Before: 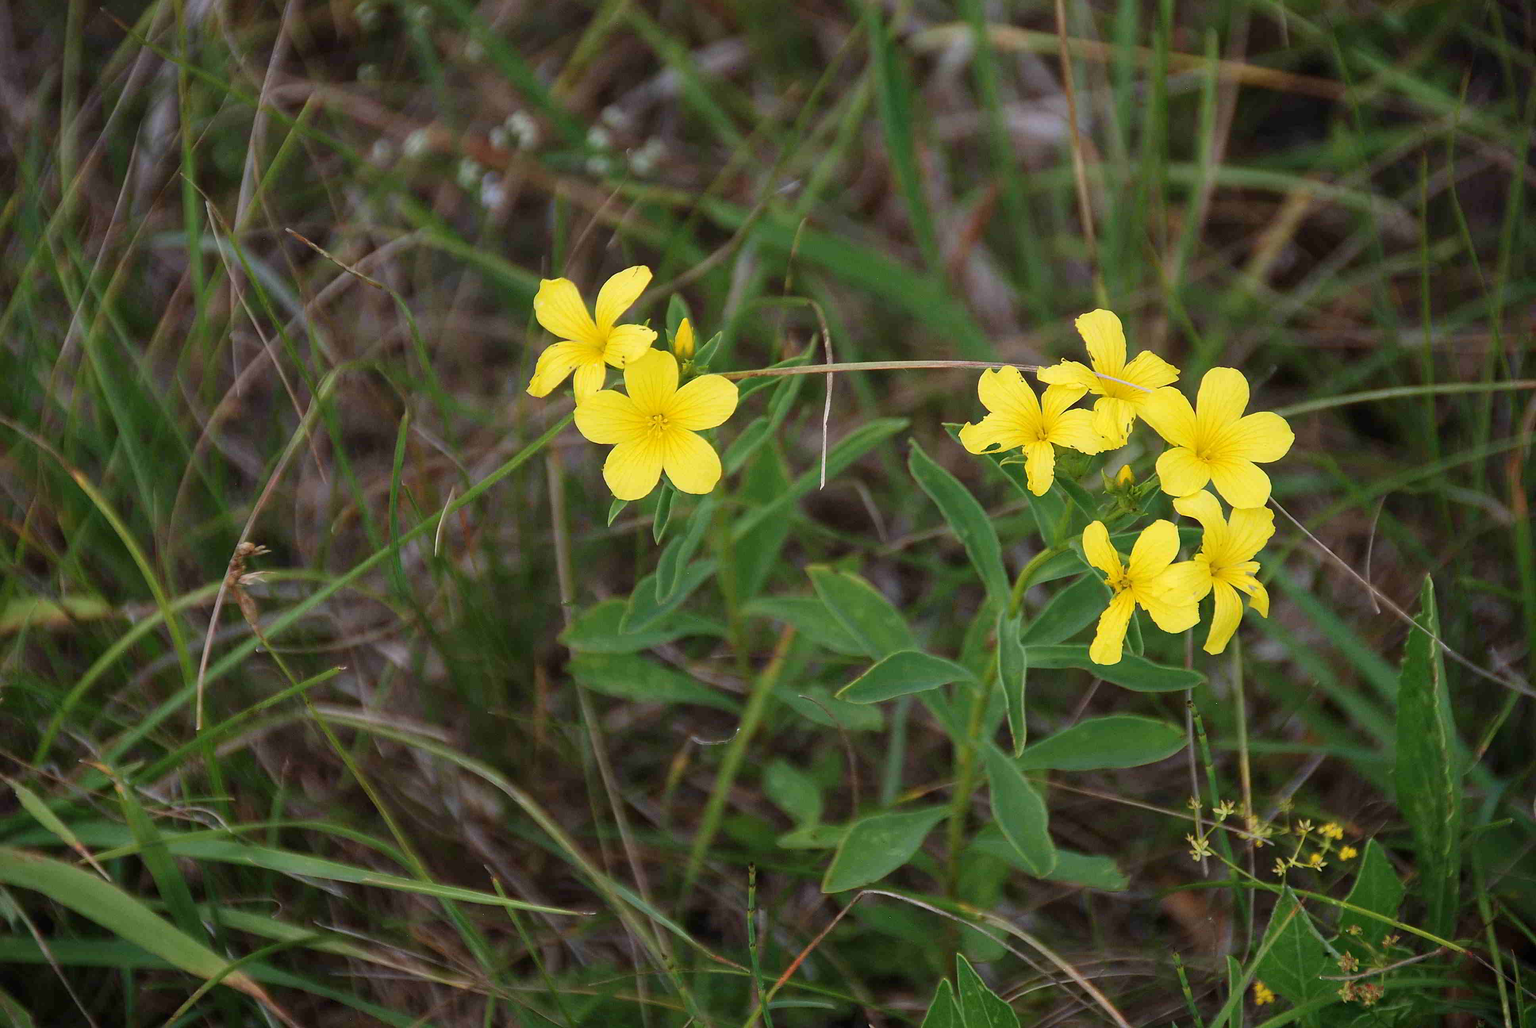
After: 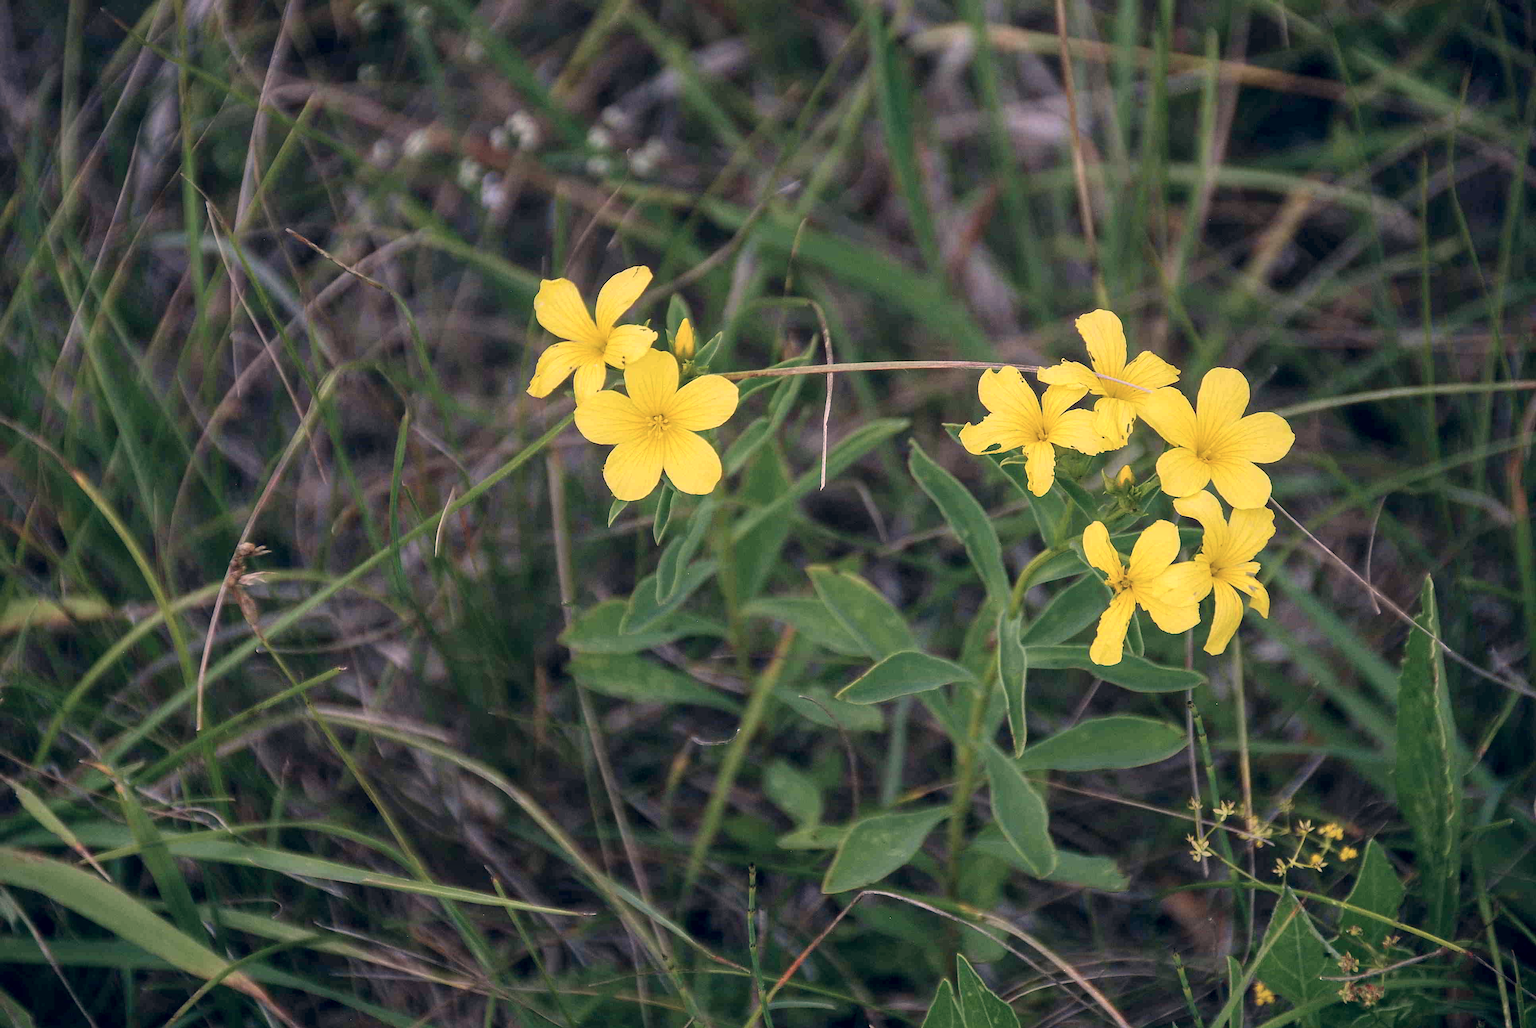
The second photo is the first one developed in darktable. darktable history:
local contrast: on, module defaults
color correction: highlights a* 13.91, highlights b* 5.89, shadows a* -6.12, shadows b* -15.84, saturation 0.844
